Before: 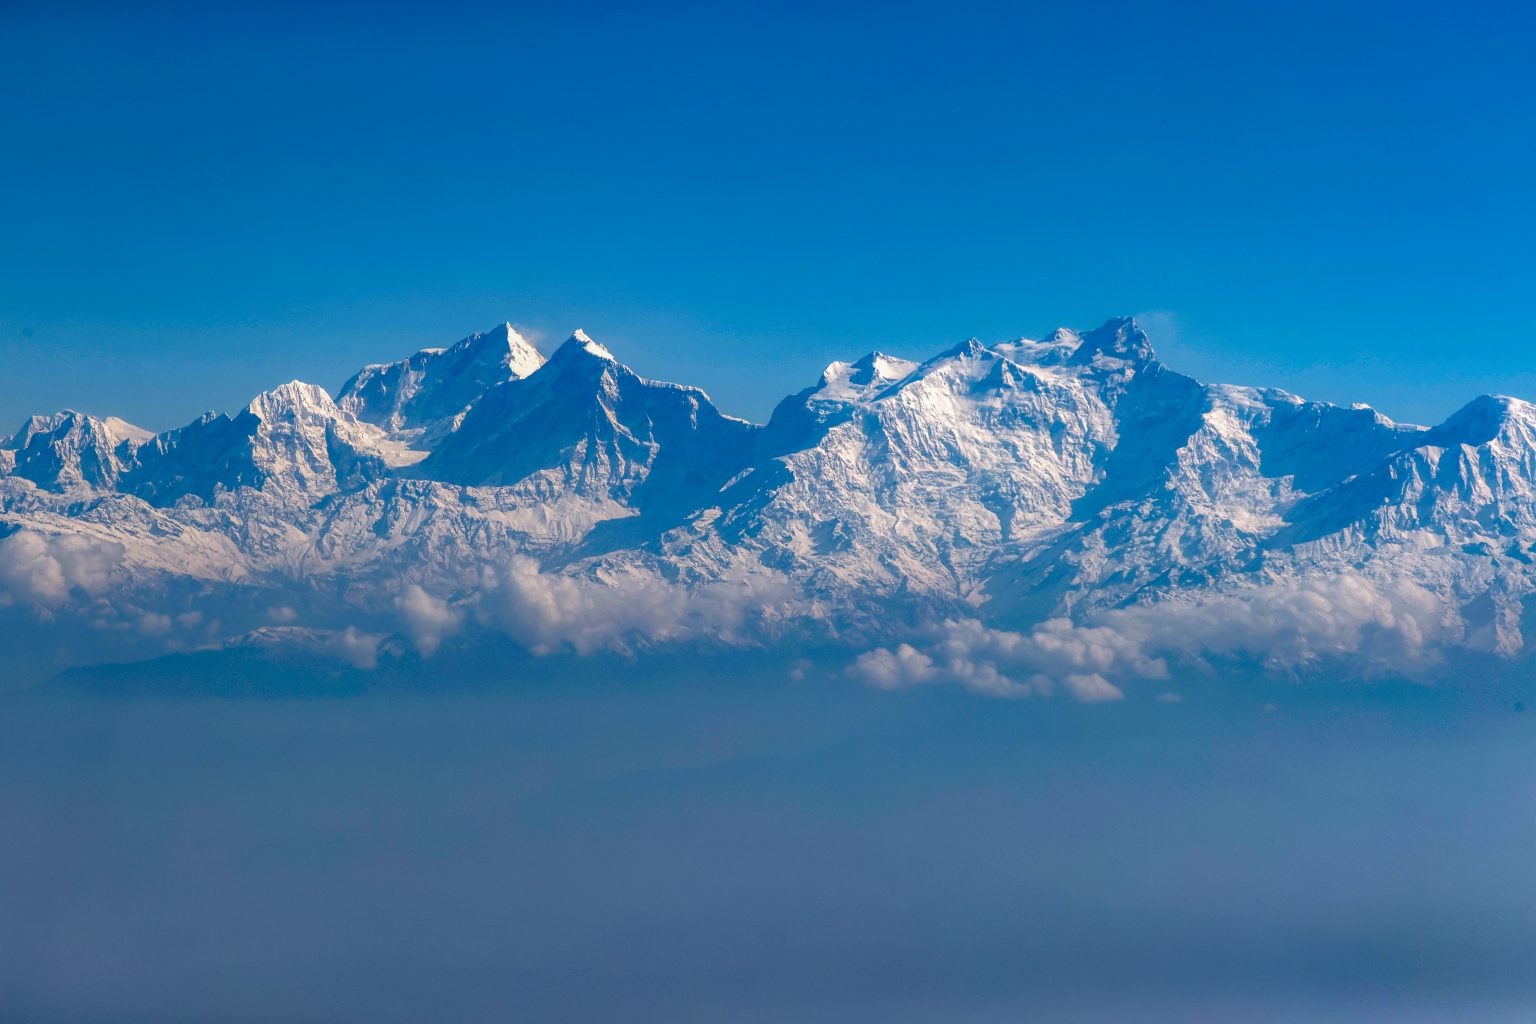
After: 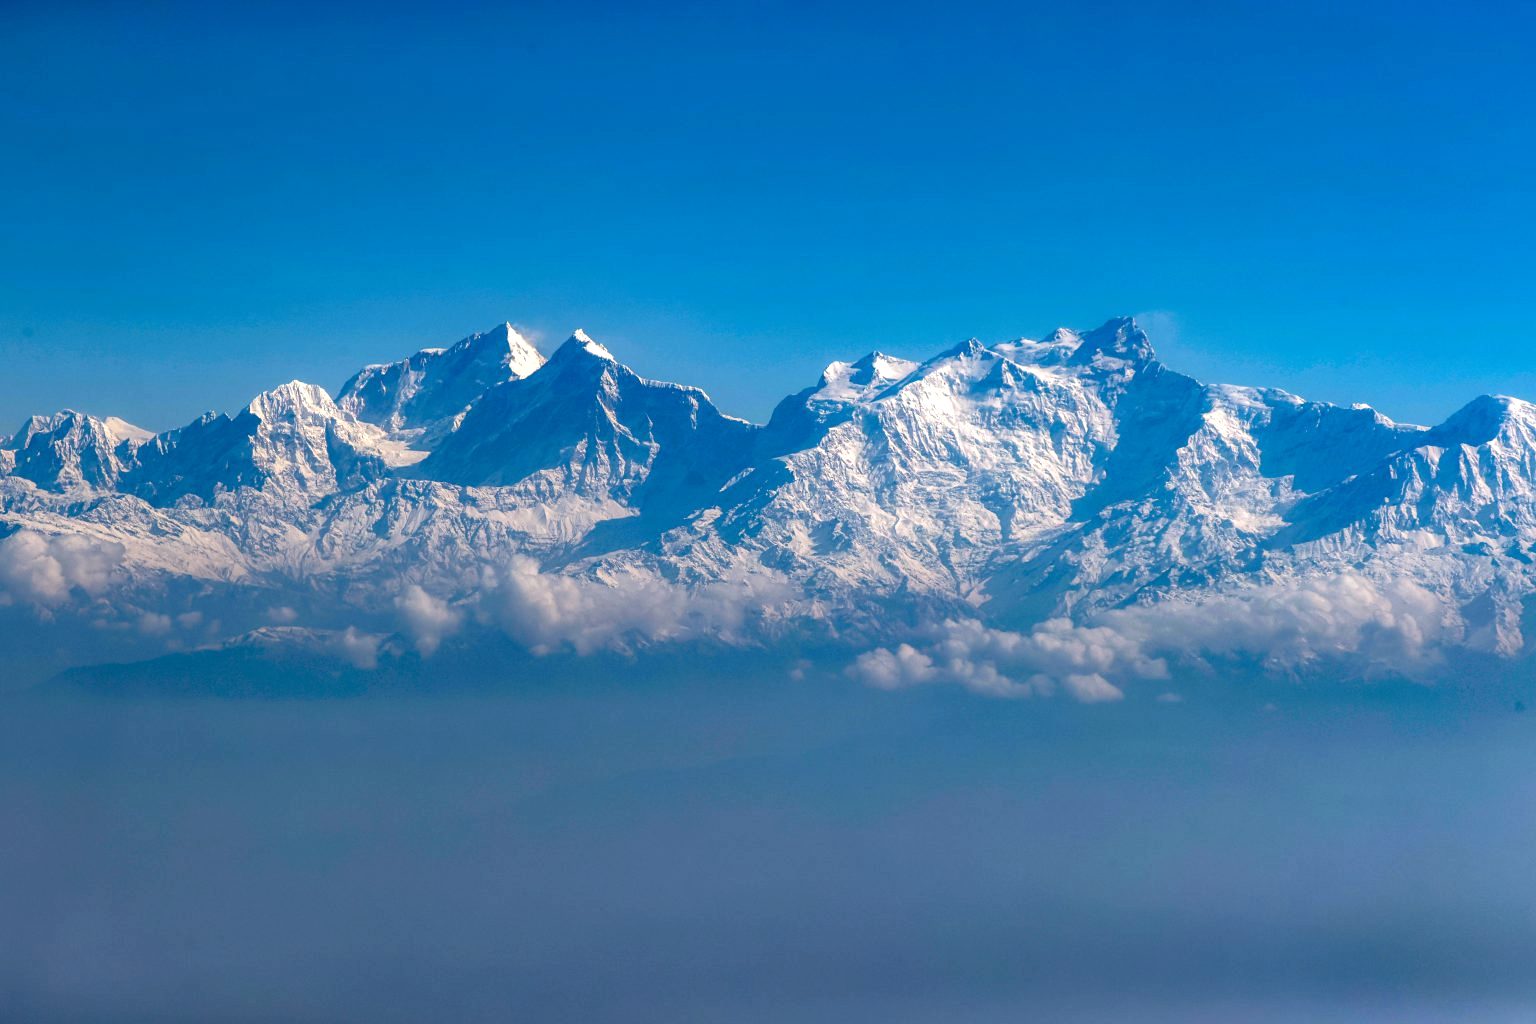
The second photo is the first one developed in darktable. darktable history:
tone equalizer: -8 EV -0.417 EV, -7 EV -0.389 EV, -6 EV -0.333 EV, -5 EV -0.222 EV, -3 EV 0.222 EV, -2 EV 0.333 EV, -1 EV 0.389 EV, +0 EV 0.417 EV, edges refinement/feathering 500, mask exposure compensation -1.57 EV, preserve details no
exposure: exposure -0.041 EV, compensate highlight preservation false
